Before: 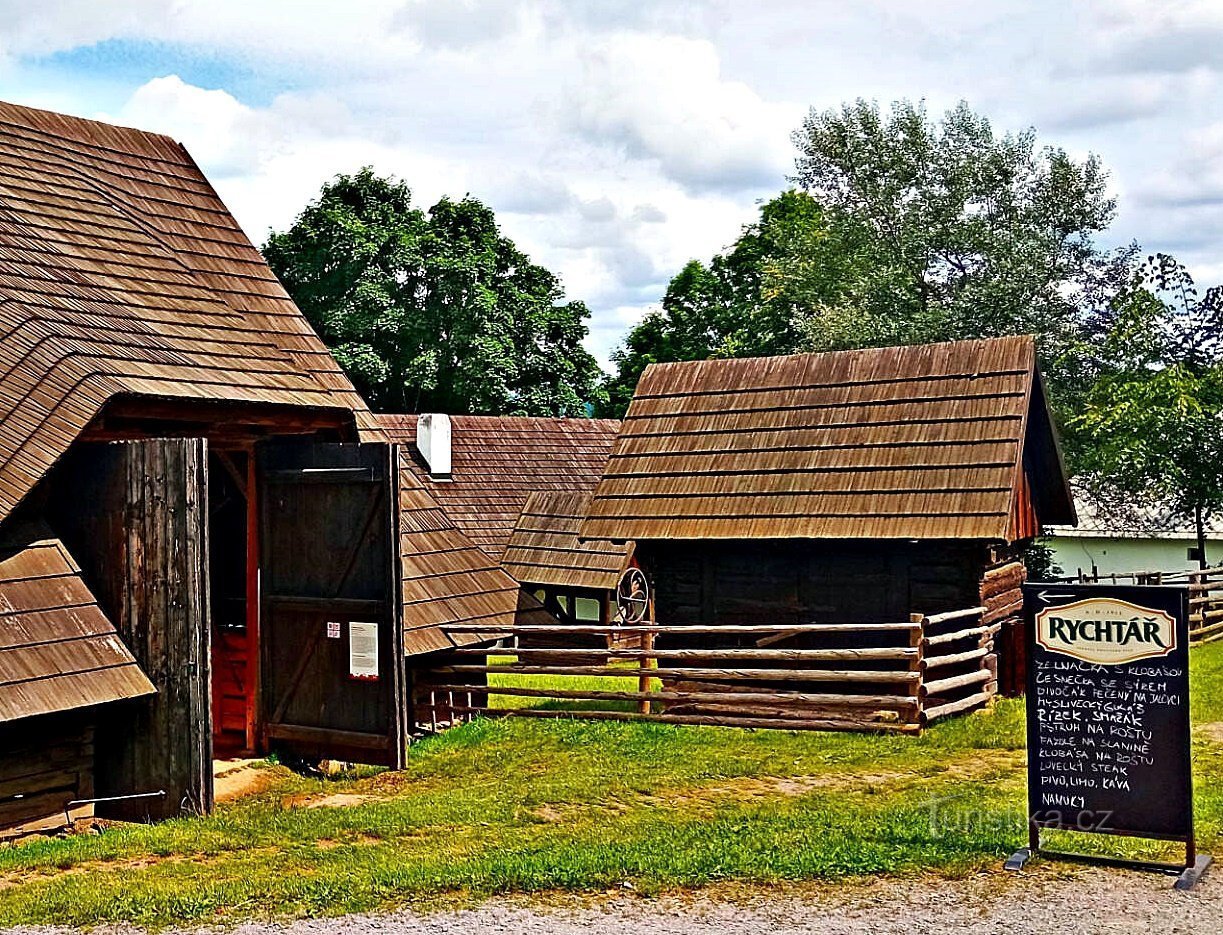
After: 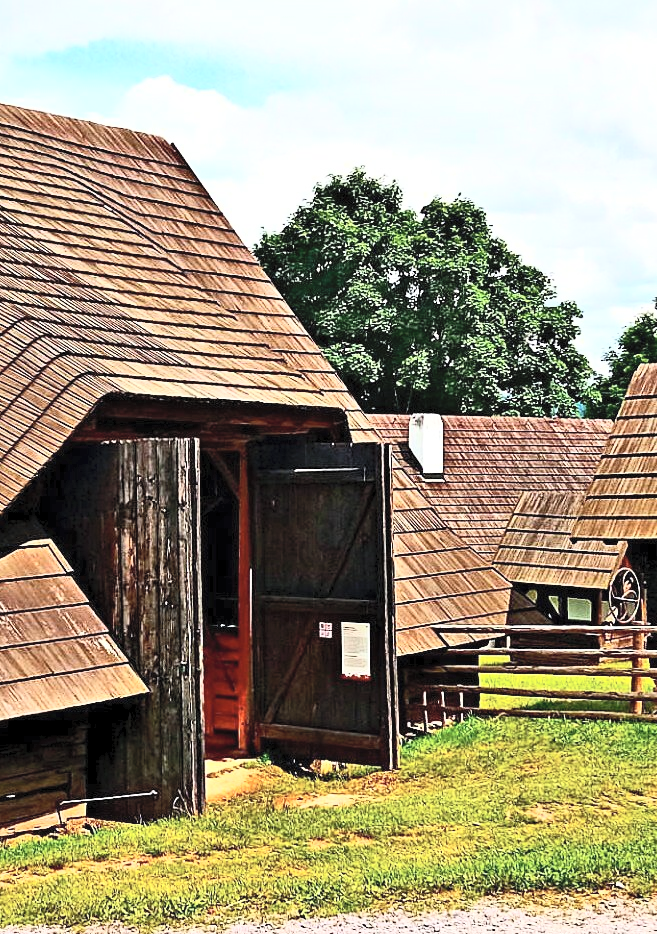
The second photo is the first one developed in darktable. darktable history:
contrast brightness saturation: contrast 0.375, brightness 0.515
crop: left 0.704%, right 45.497%, bottom 0.085%
